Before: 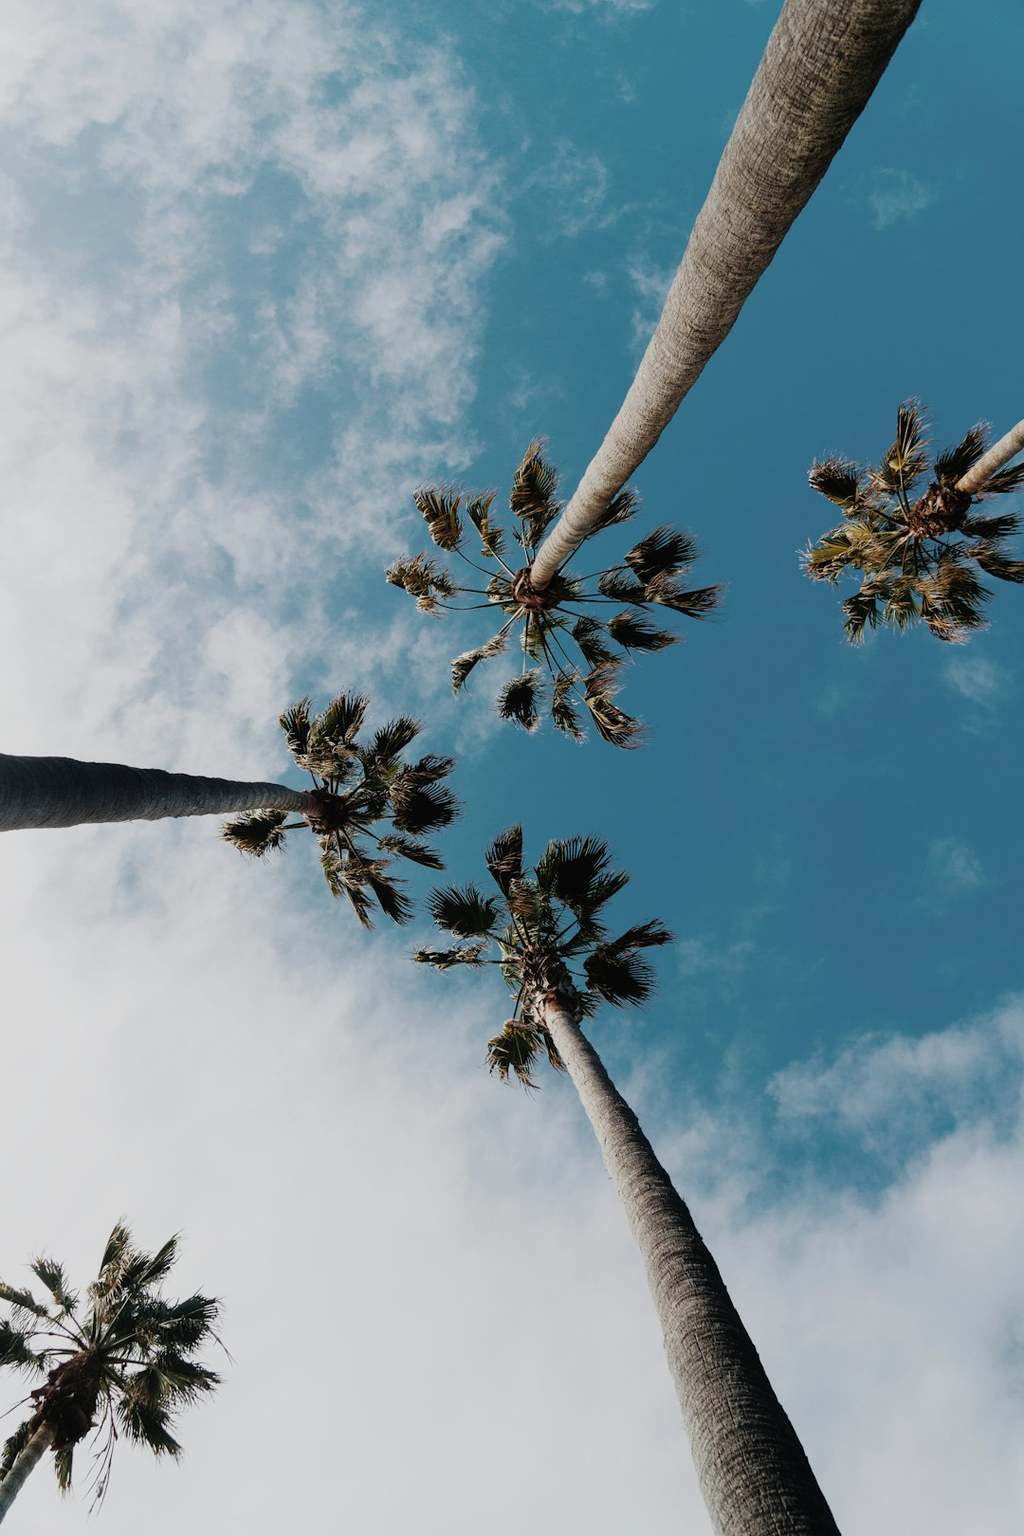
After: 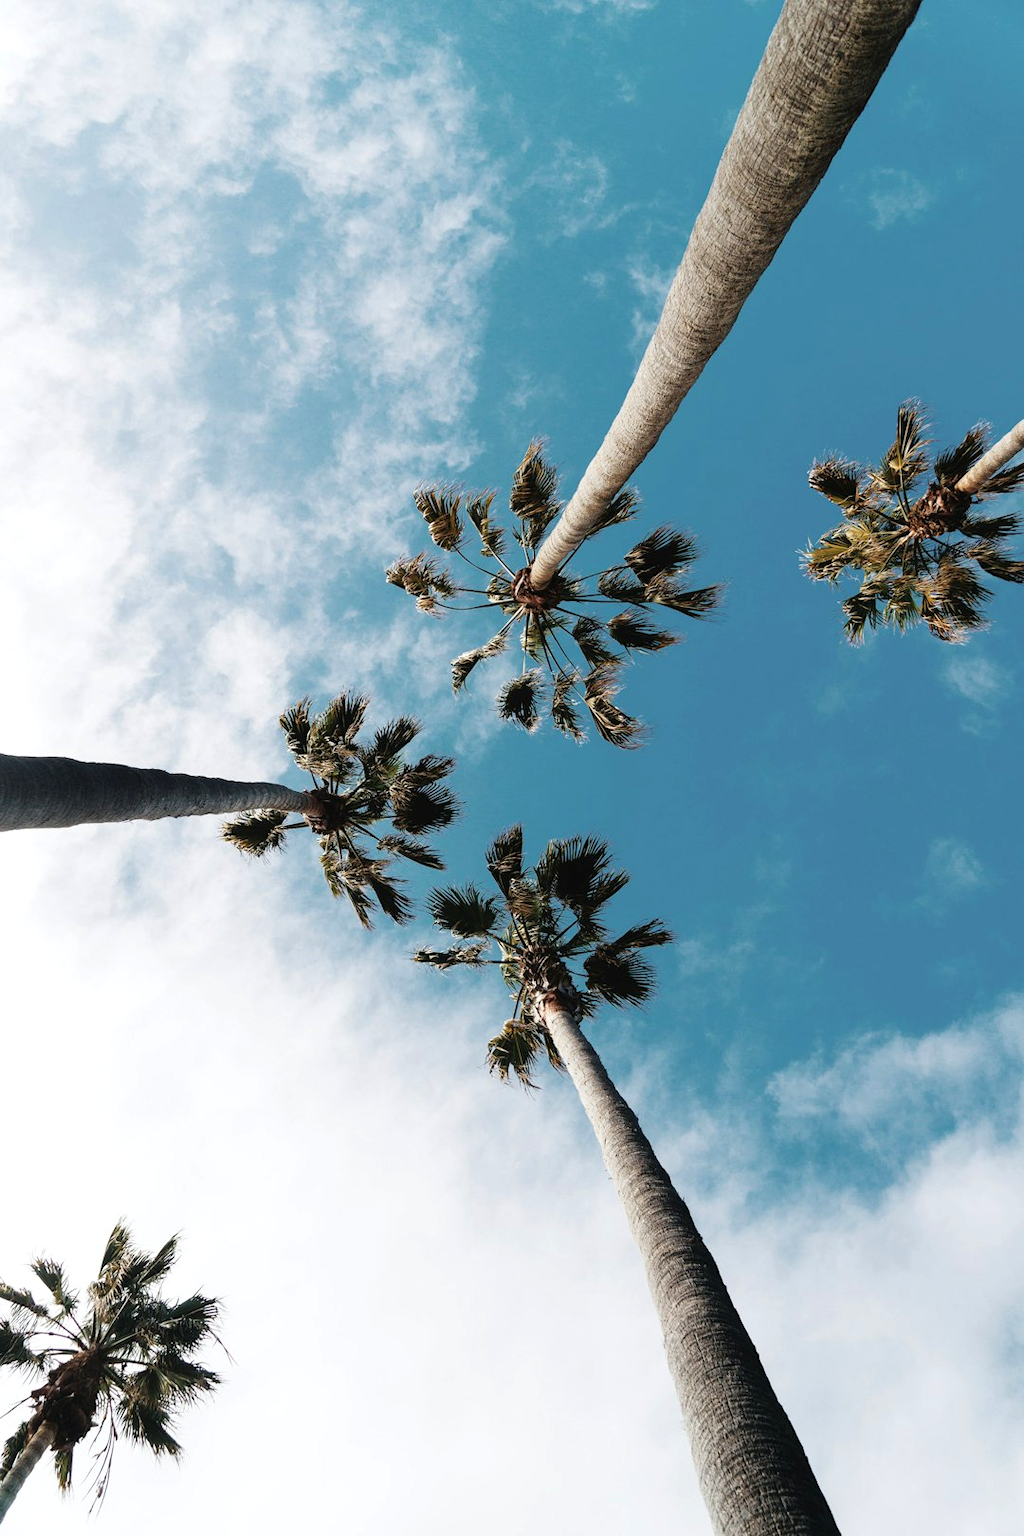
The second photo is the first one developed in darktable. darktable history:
exposure: black level correction 0, exposure 0.587 EV, compensate exposure bias true, compensate highlight preservation false
